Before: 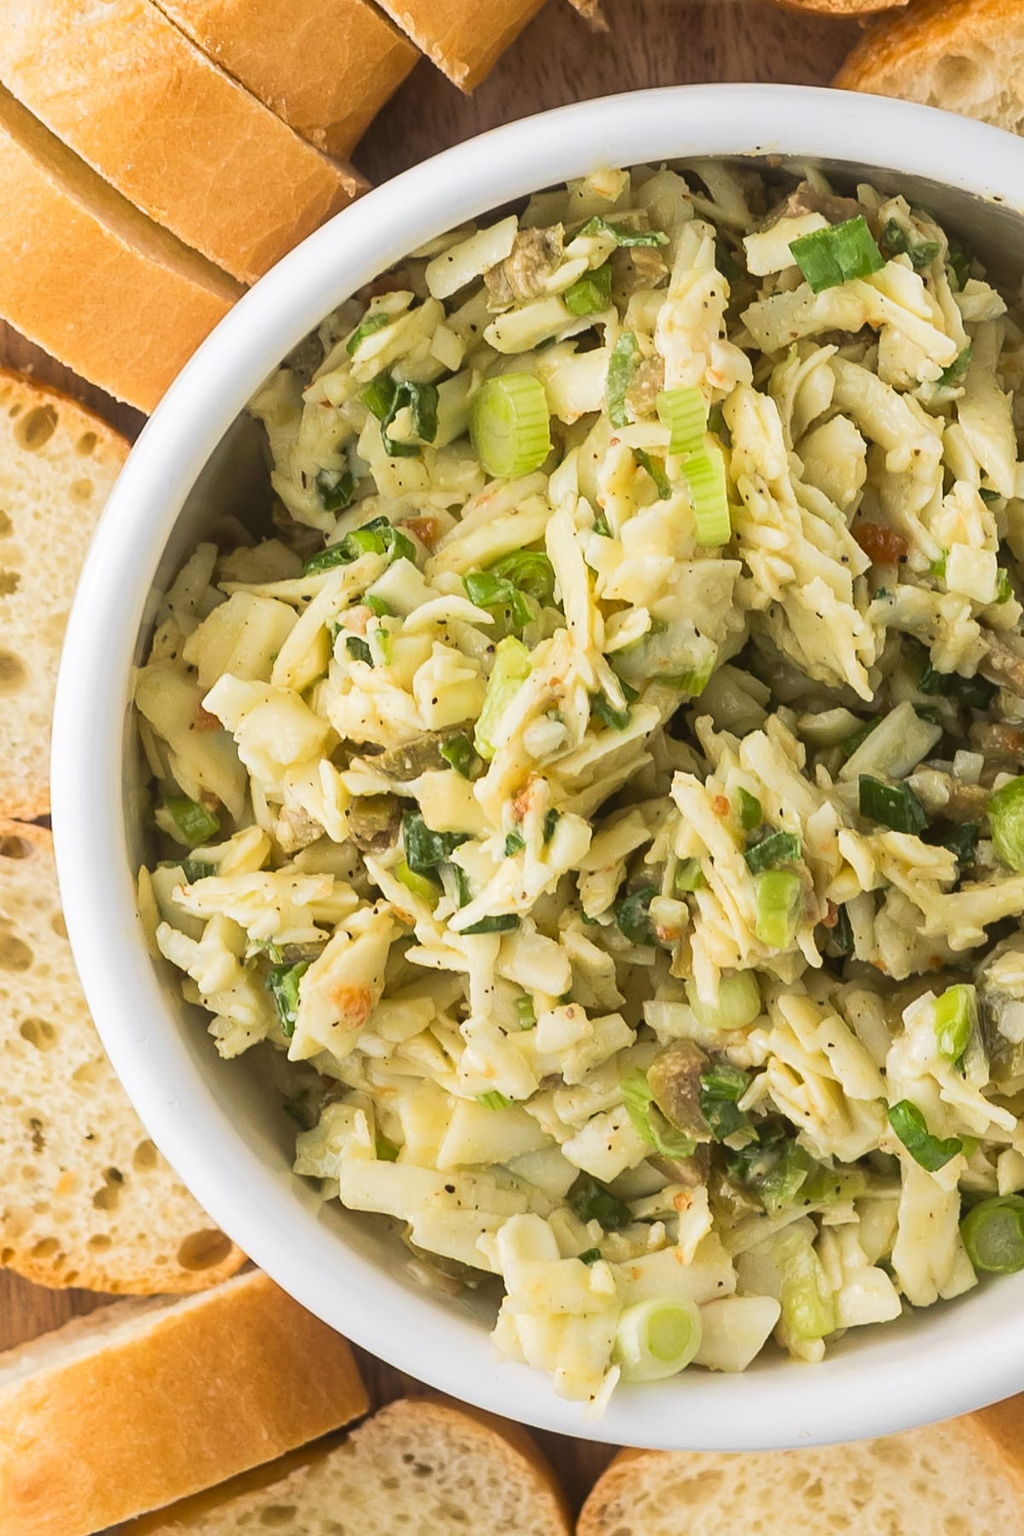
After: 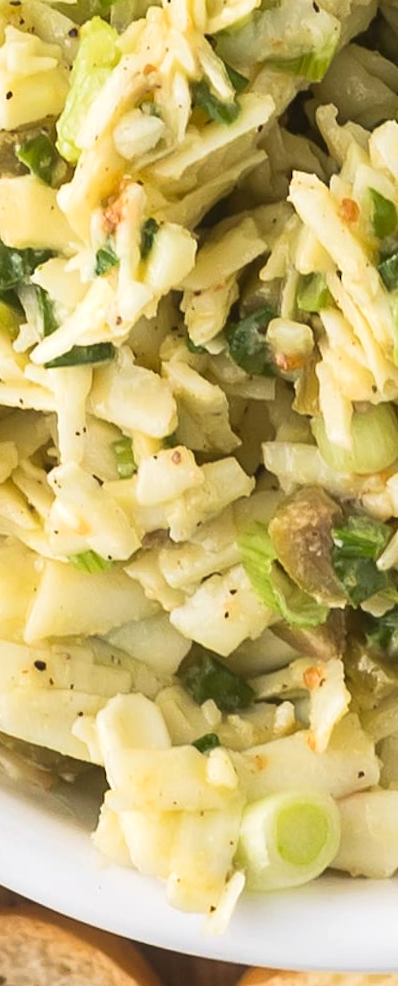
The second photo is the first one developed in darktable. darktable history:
crop: left 40.878%, top 39.176%, right 25.993%, bottom 3.081%
rotate and perspective: rotation -1.32°, lens shift (horizontal) -0.031, crop left 0.015, crop right 0.985, crop top 0.047, crop bottom 0.982
exposure: exposure 0.191 EV, compensate highlight preservation false
